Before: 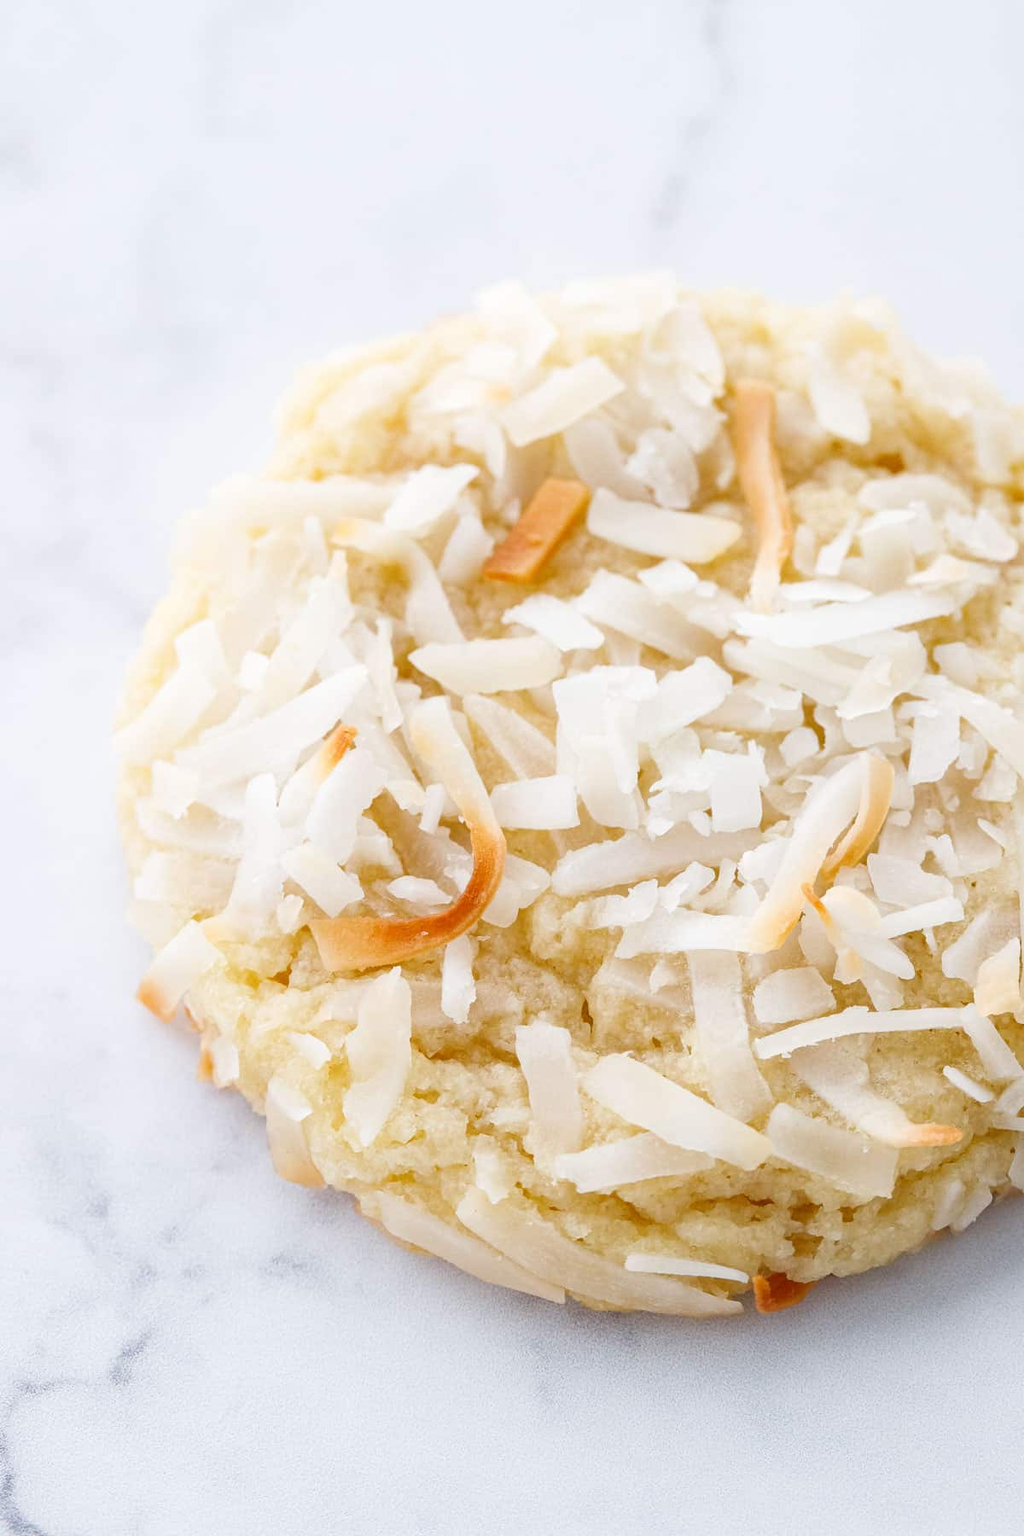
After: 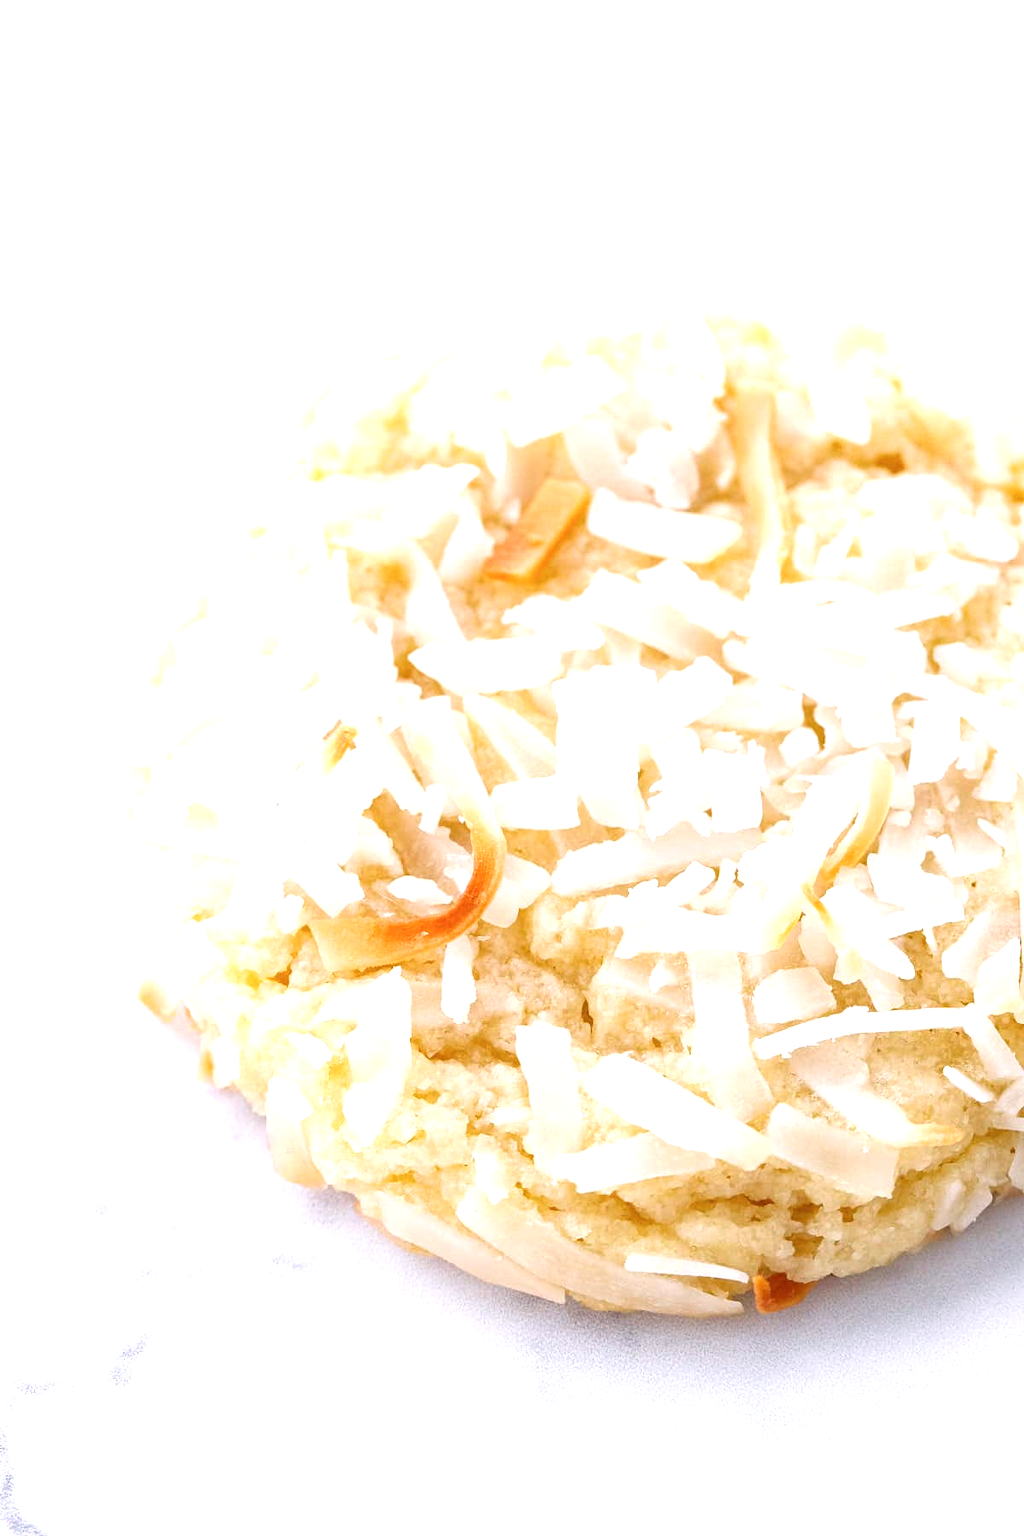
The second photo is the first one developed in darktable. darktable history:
exposure: black level correction 0, exposure 0.7 EV, compensate exposure bias true, compensate highlight preservation false
tone equalizer: on, module defaults
color correction: highlights a* 3.12, highlights b* -1.55, shadows a* -0.101, shadows b* 2.52, saturation 0.98
